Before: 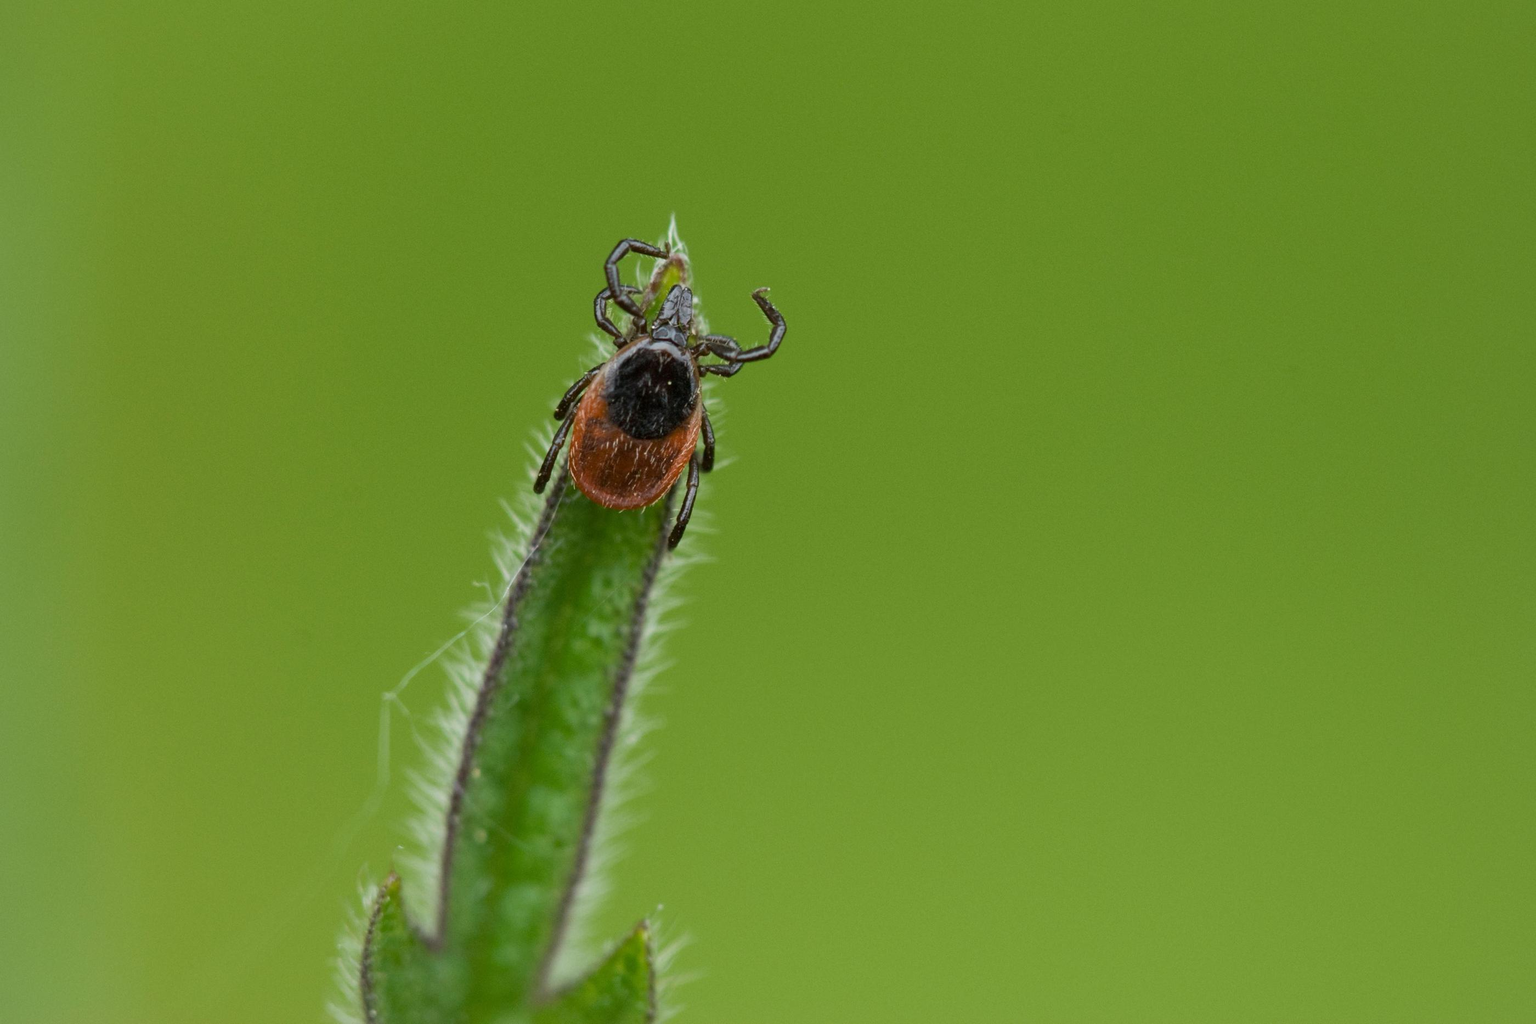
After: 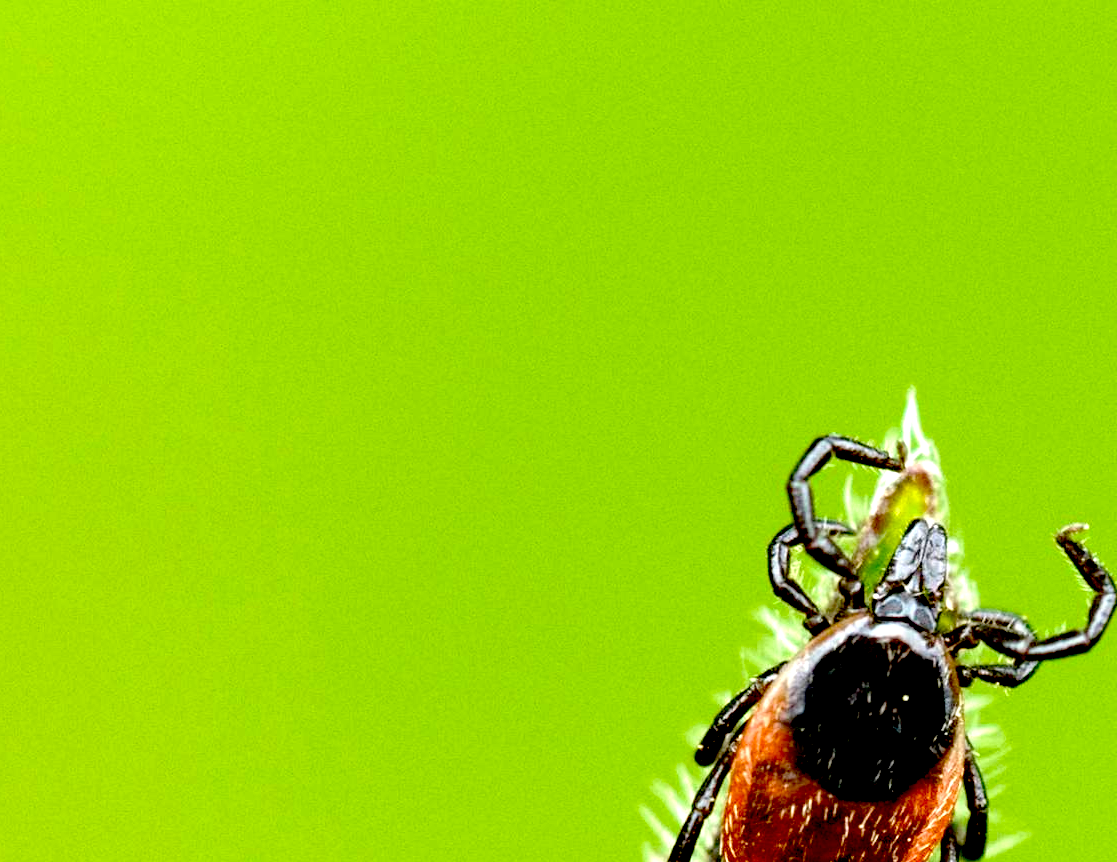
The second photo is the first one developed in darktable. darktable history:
tone equalizer: -8 EV -0.727 EV, -7 EV -0.691 EV, -6 EV -0.61 EV, -5 EV -0.372 EV, -3 EV 0.383 EV, -2 EV 0.6 EV, -1 EV 0.701 EV, +0 EV 0.729 EV
crop and rotate: left 11.255%, top 0.071%, right 48.851%, bottom 53.686%
exposure: black level correction 0.036, exposure 0.91 EV, compensate highlight preservation false
